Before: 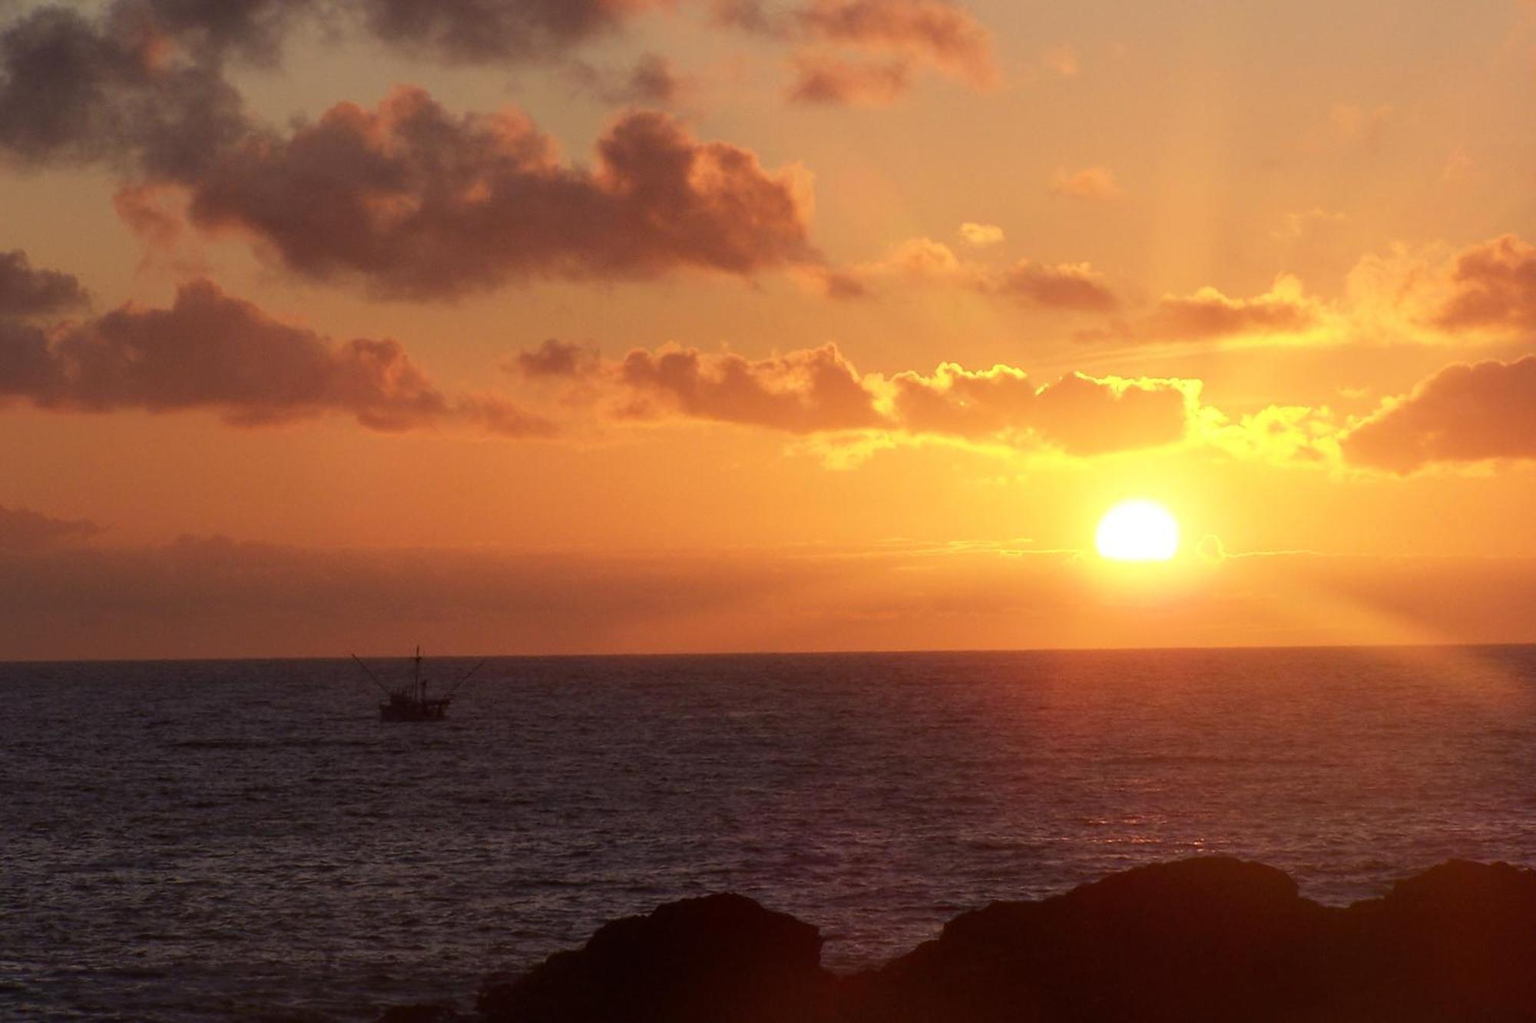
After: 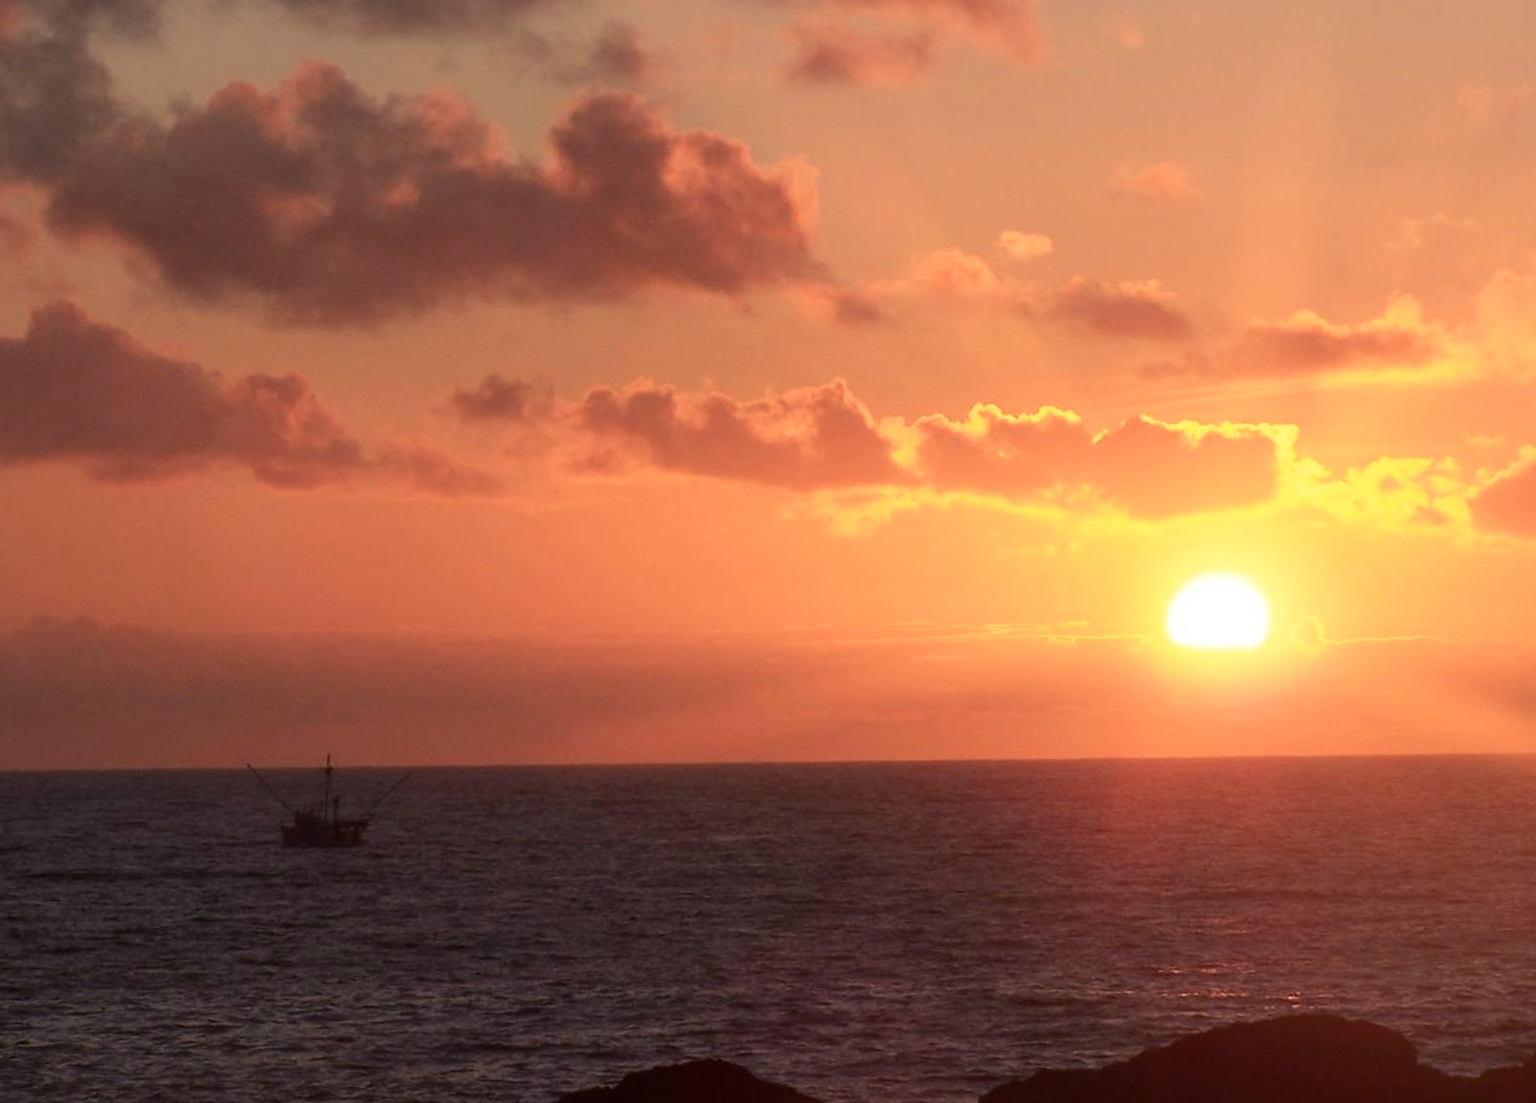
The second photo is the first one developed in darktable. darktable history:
crop: left 9.905%, top 3.545%, right 9.16%, bottom 9.158%
color zones: curves: ch1 [(0, 0.469) (0.072, 0.457) (0.243, 0.494) (0.429, 0.5) (0.571, 0.5) (0.714, 0.5) (0.857, 0.5) (1, 0.469)]; ch2 [(0, 0.499) (0.143, 0.467) (0.242, 0.436) (0.429, 0.493) (0.571, 0.5) (0.714, 0.5) (0.857, 0.5) (1, 0.499)]
